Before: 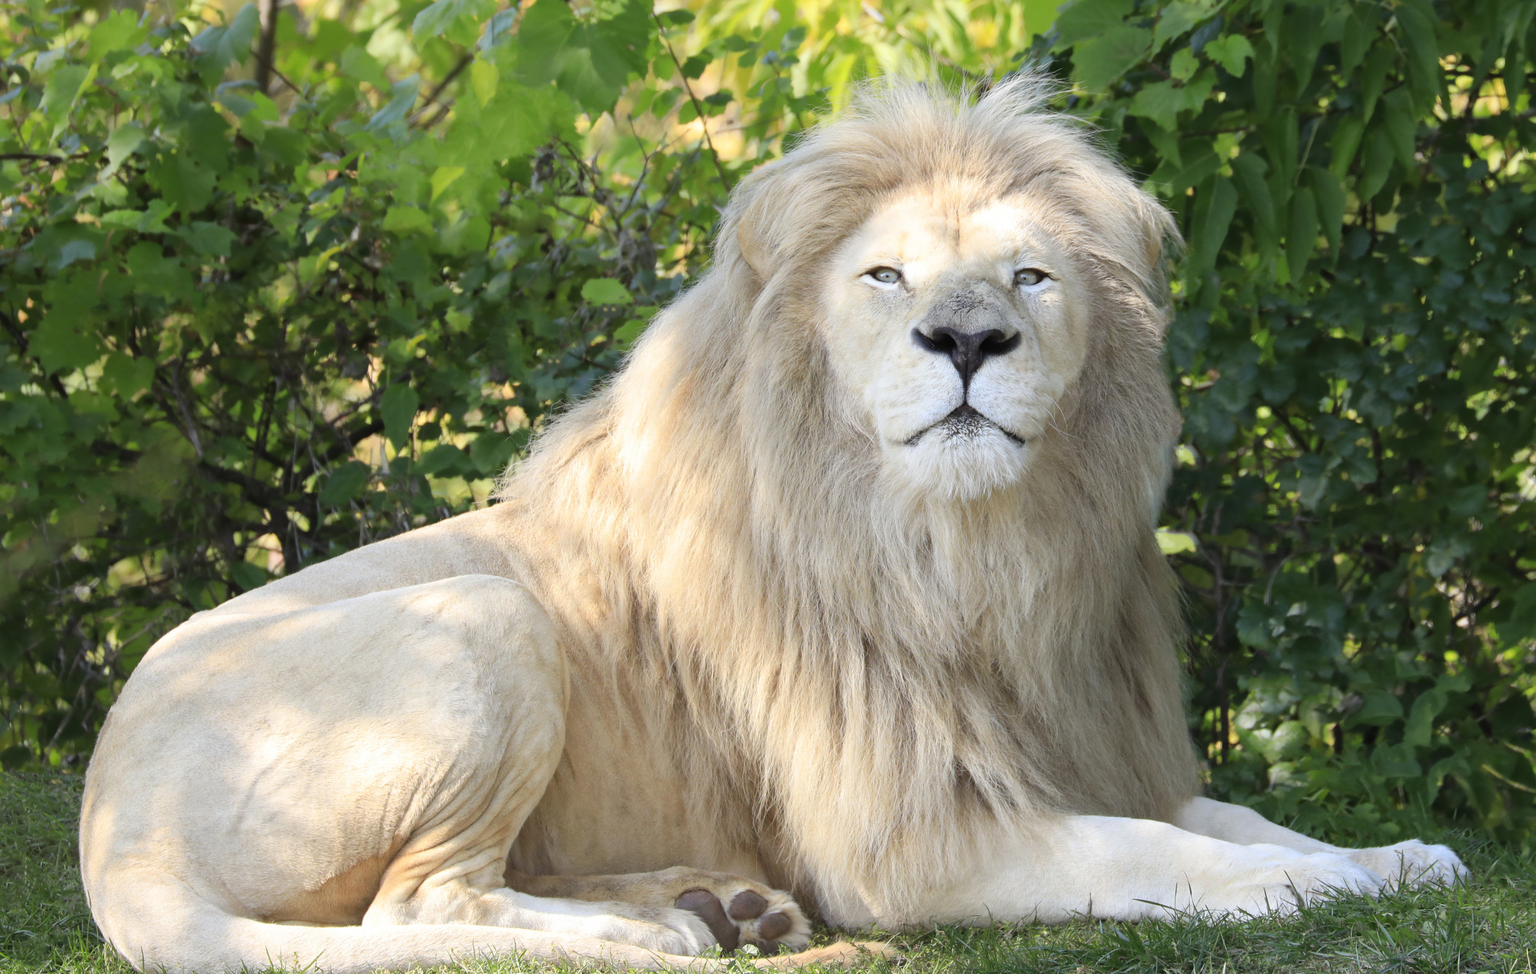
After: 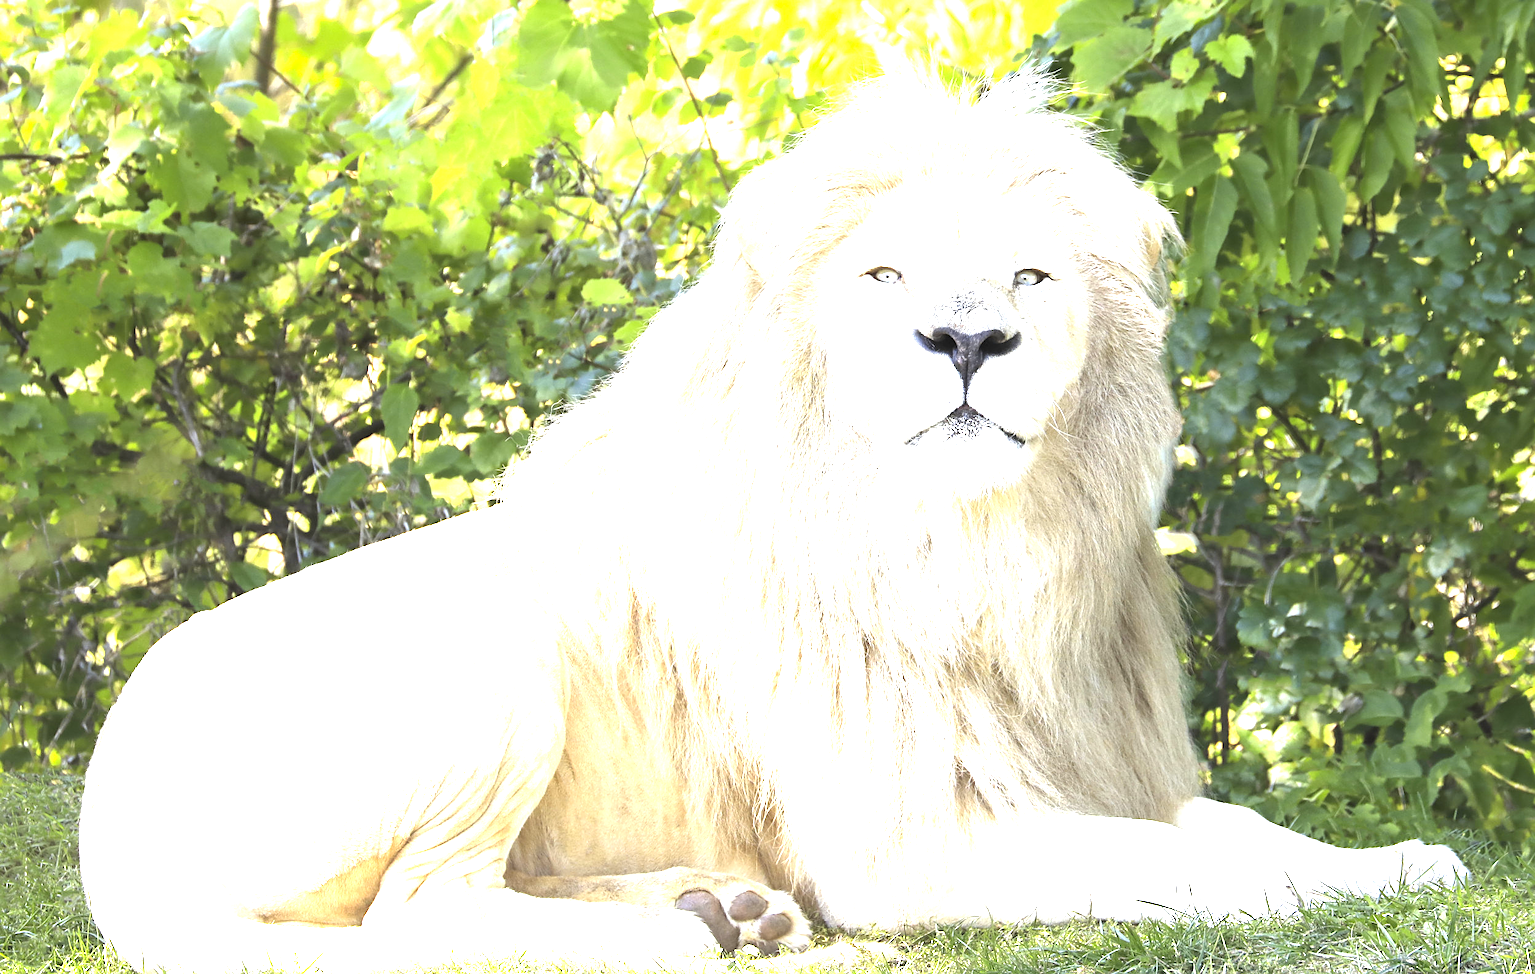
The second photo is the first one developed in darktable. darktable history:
exposure: black level correction 0, exposure 2.088 EV, compensate exposure bias true, compensate highlight preservation false
color contrast: green-magenta contrast 0.8, blue-yellow contrast 1.1, unbound 0
white balance: emerald 1
sharpen: on, module defaults
